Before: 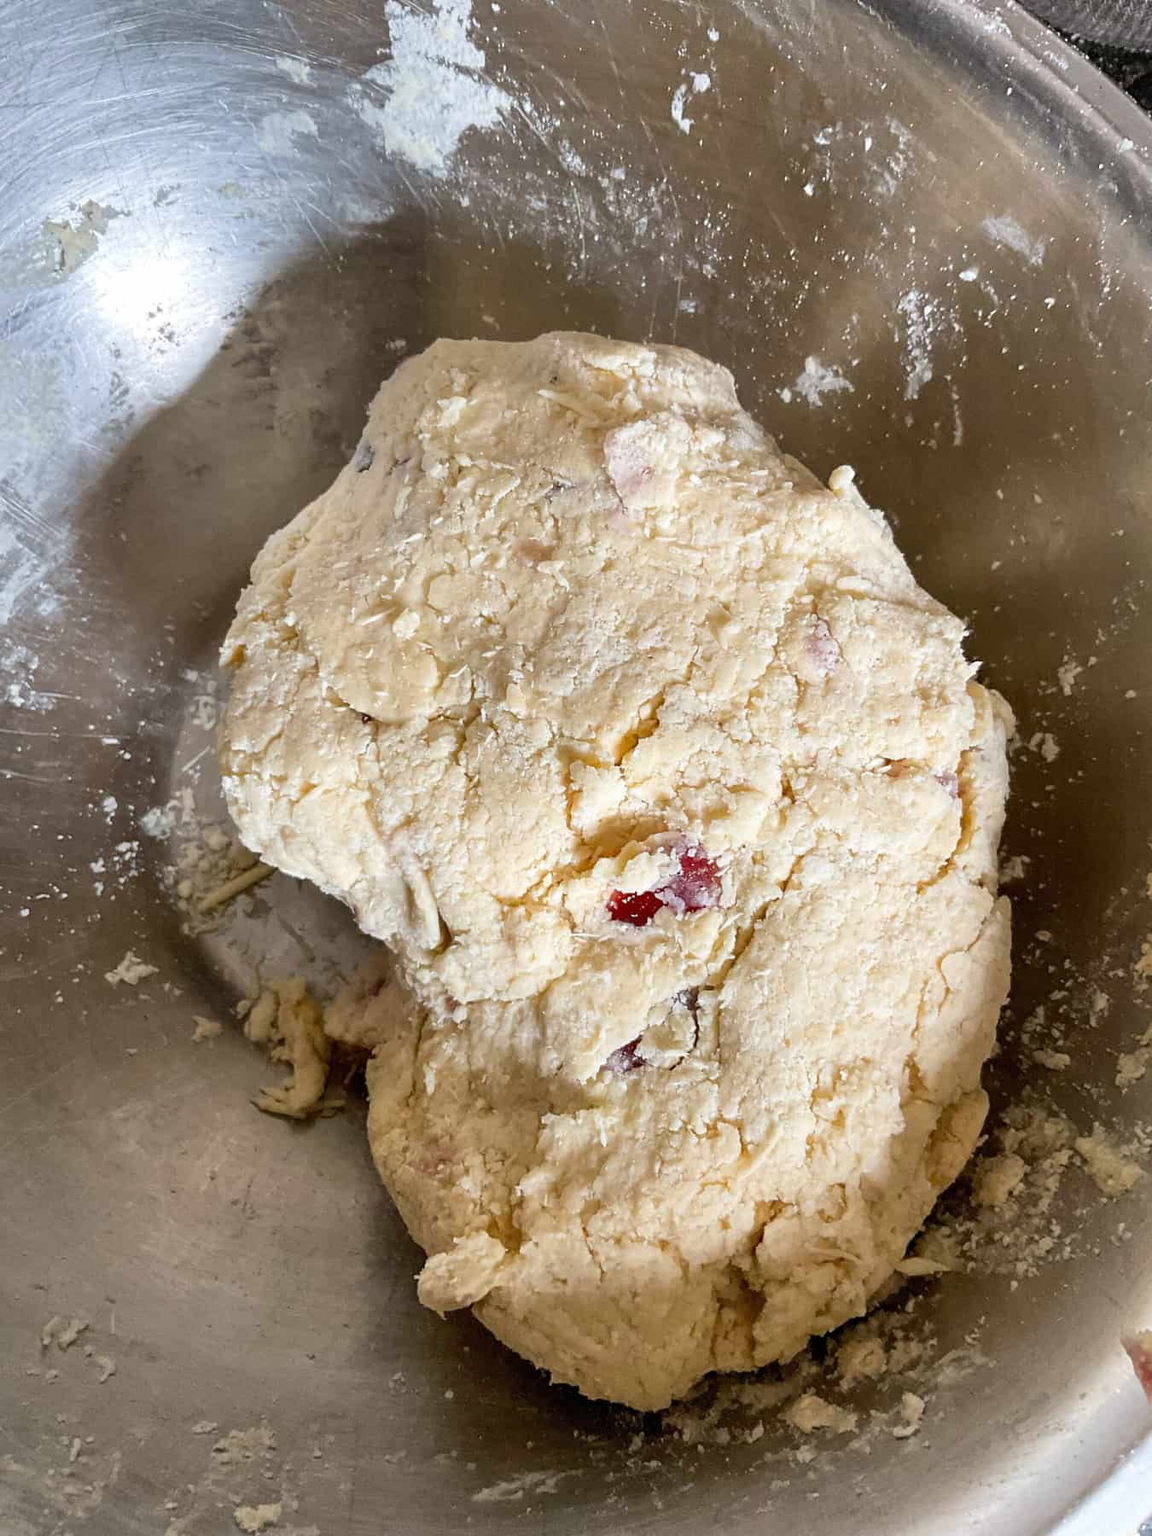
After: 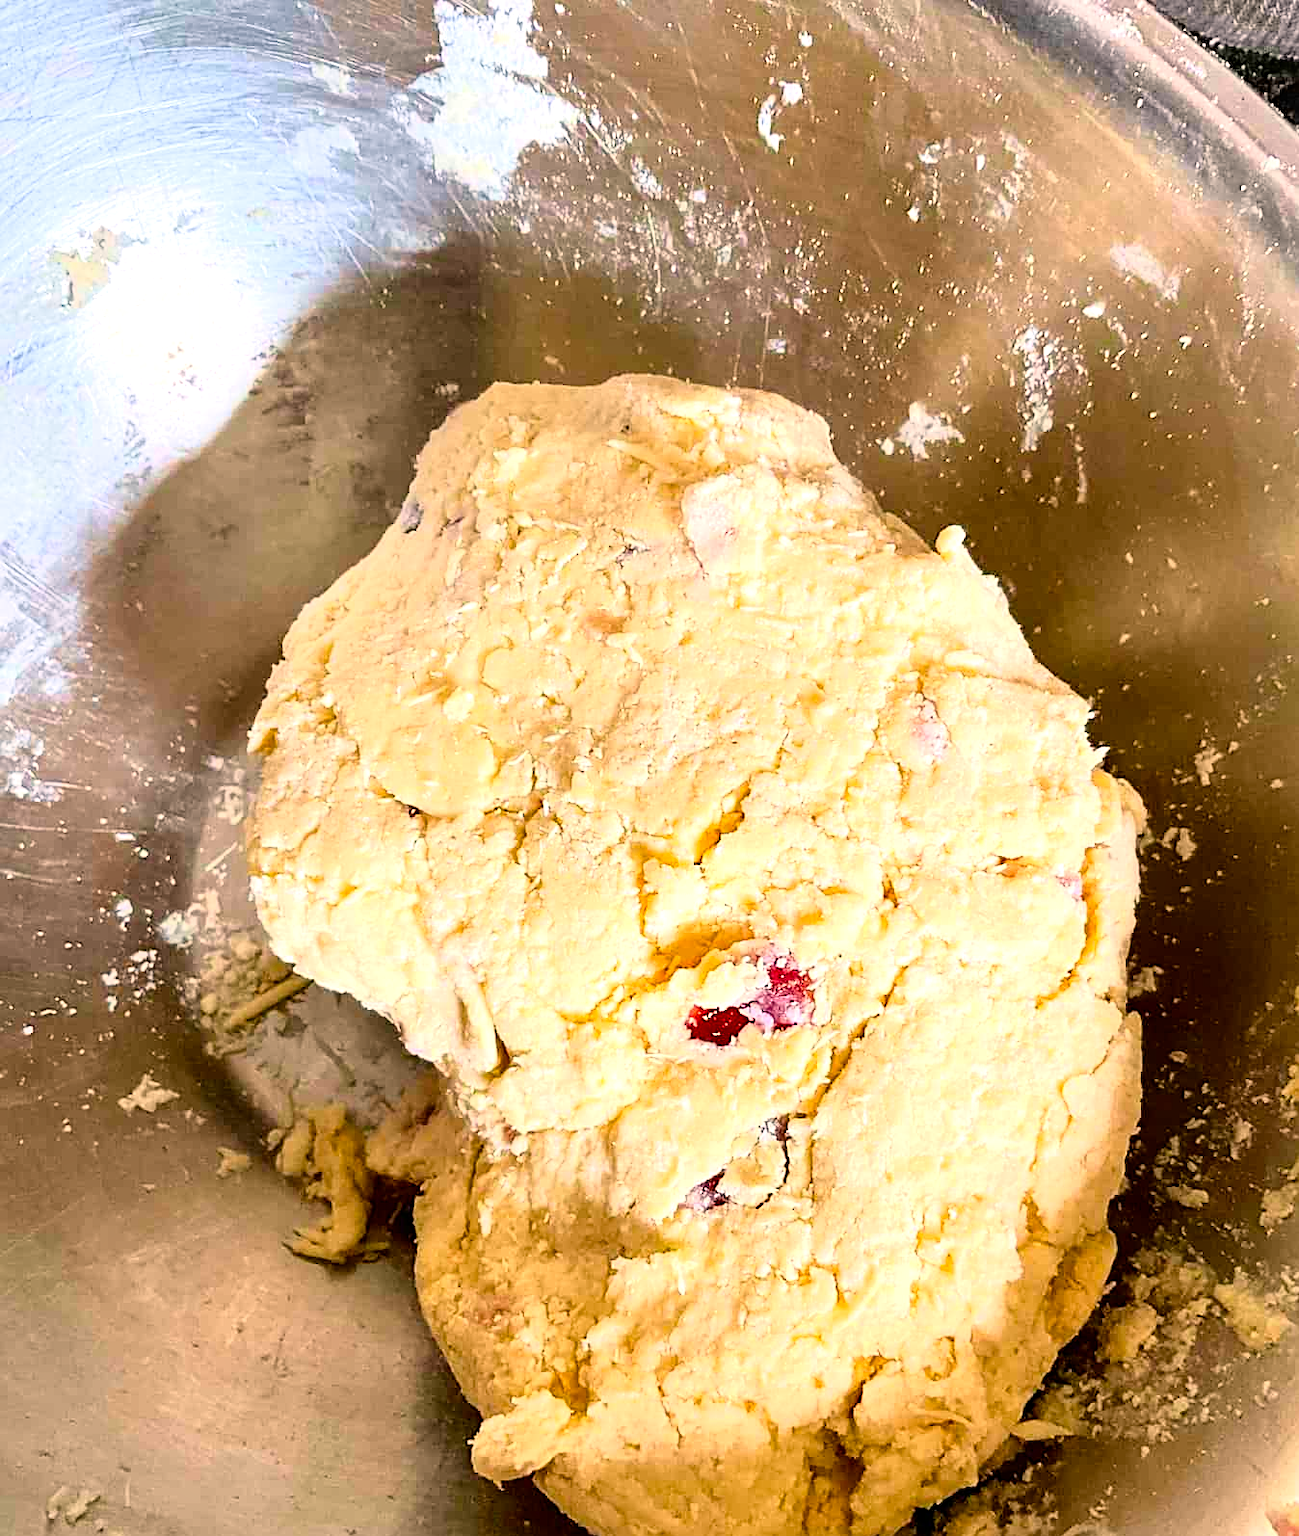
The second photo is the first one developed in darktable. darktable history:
color balance rgb: highlights gain › chroma 1.692%, highlights gain › hue 55.26°, shadows fall-off 101.117%, linear chroma grading › global chroma 9.992%, perceptual saturation grading › global saturation 19.383%, mask middle-gray fulcrum 22.854%
crop and rotate: top 0%, bottom 11.438%
exposure: compensate highlight preservation false
sharpen: on, module defaults
tone equalizer: -8 EV -0.788 EV, -7 EV -0.696 EV, -6 EV -0.634 EV, -5 EV -0.406 EV, -3 EV 0.395 EV, -2 EV 0.6 EV, -1 EV 0.69 EV, +0 EV 0.724 EV
tone curve: curves: ch0 [(0, 0) (0.091, 0.077) (0.517, 0.574) (0.745, 0.82) (0.844, 0.908) (0.909, 0.942) (1, 0.973)]; ch1 [(0, 0) (0.437, 0.404) (0.5, 0.5) (0.534, 0.554) (0.58, 0.603) (0.616, 0.649) (1, 1)]; ch2 [(0, 0) (0.442, 0.415) (0.5, 0.5) (0.535, 0.557) (0.585, 0.62) (1, 1)], color space Lab, independent channels, preserve colors none
